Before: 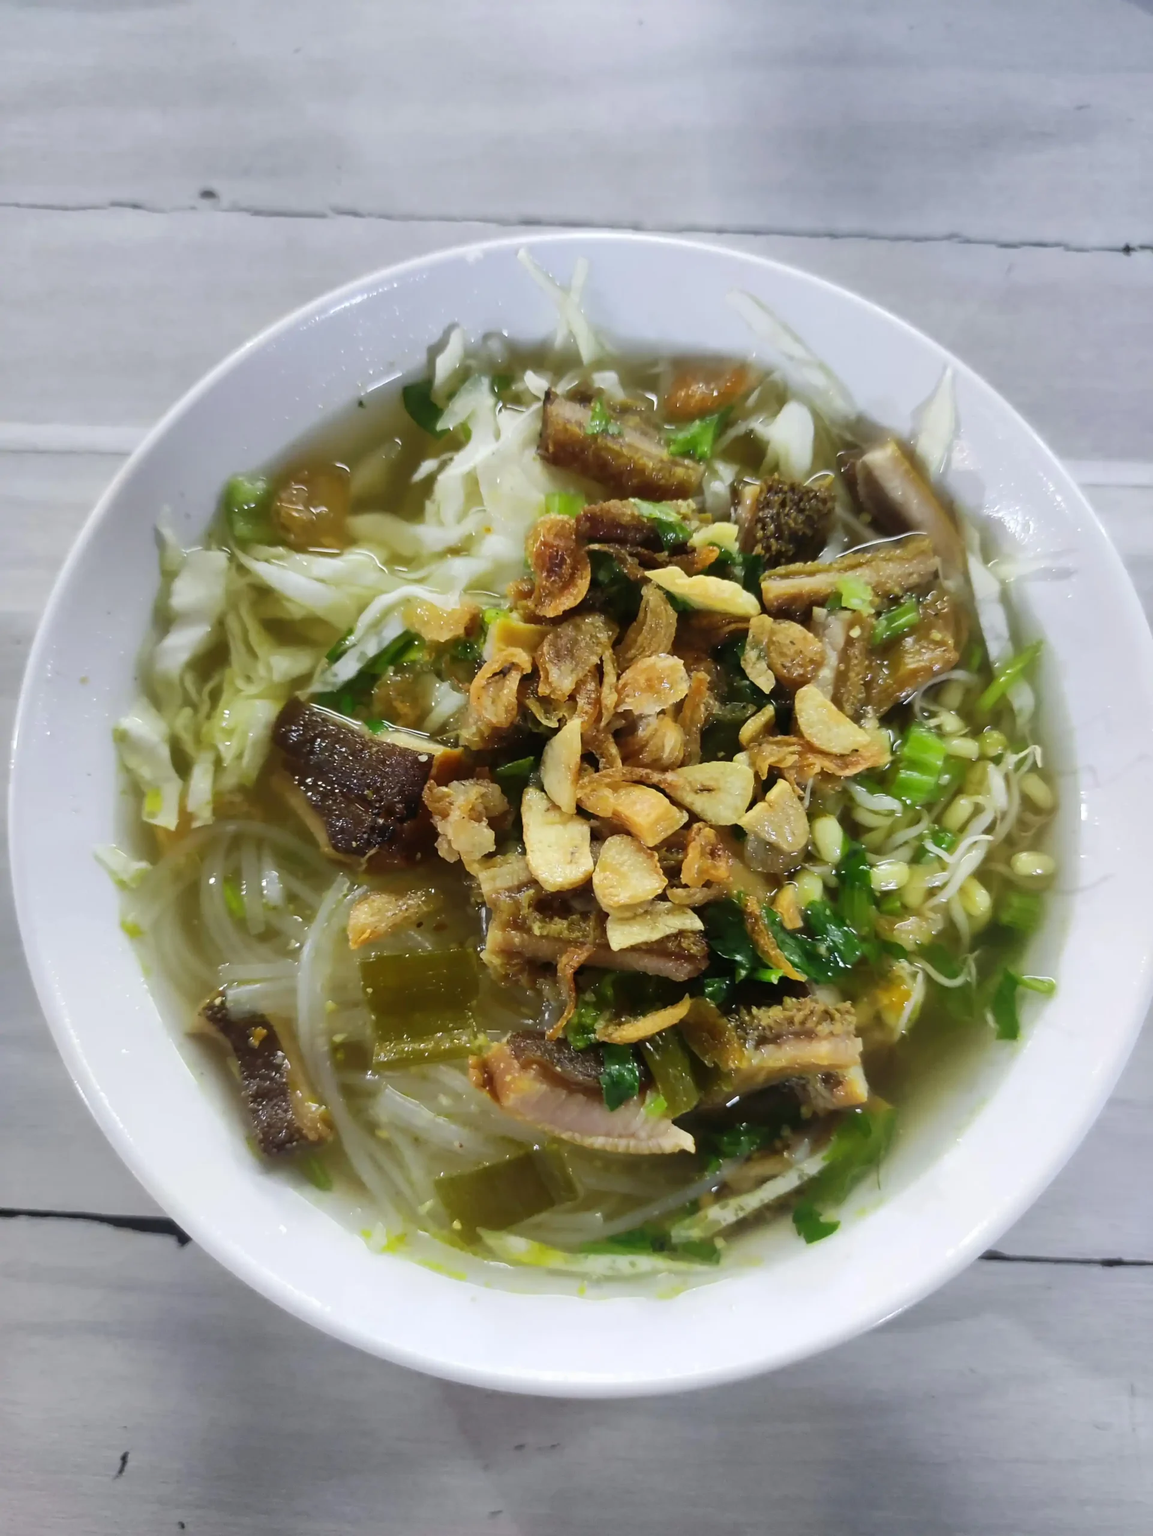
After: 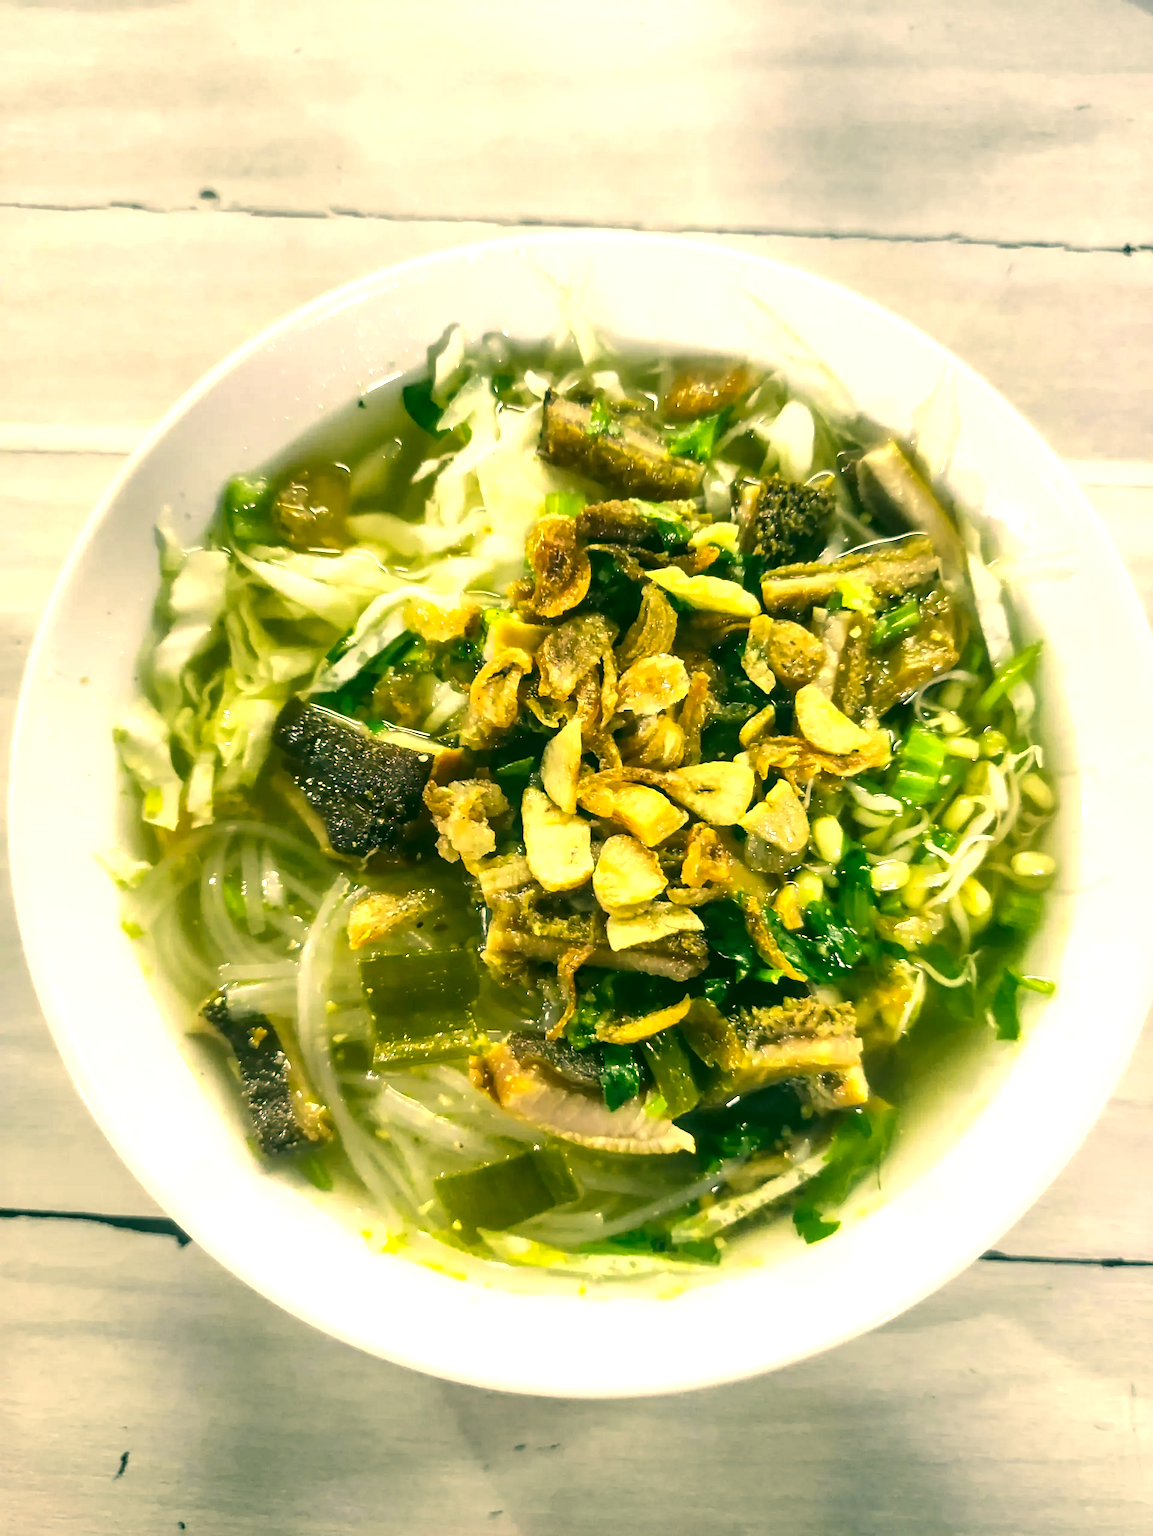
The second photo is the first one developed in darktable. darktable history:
exposure: exposure 0.601 EV, compensate exposure bias true, compensate highlight preservation false
local contrast: on, module defaults
color correction: highlights a* 5.64, highlights b* 33.11, shadows a* -26.57, shadows b* 3.72
tone equalizer: -8 EV -0.452 EV, -7 EV -0.382 EV, -6 EV -0.307 EV, -5 EV -0.189 EV, -3 EV 0.188 EV, -2 EV 0.326 EV, -1 EV 0.414 EV, +0 EV 0.447 EV, edges refinement/feathering 500, mask exposure compensation -1.57 EV, preserve details no
